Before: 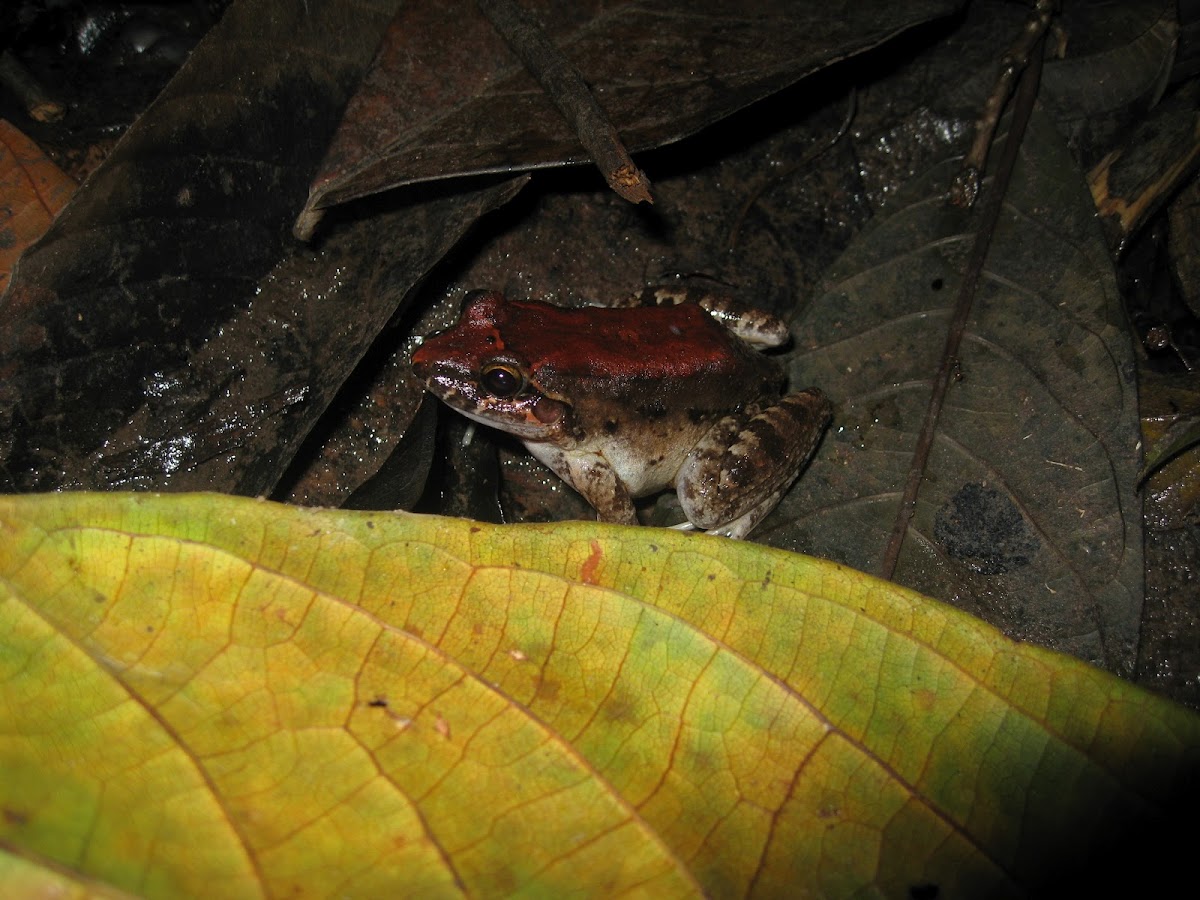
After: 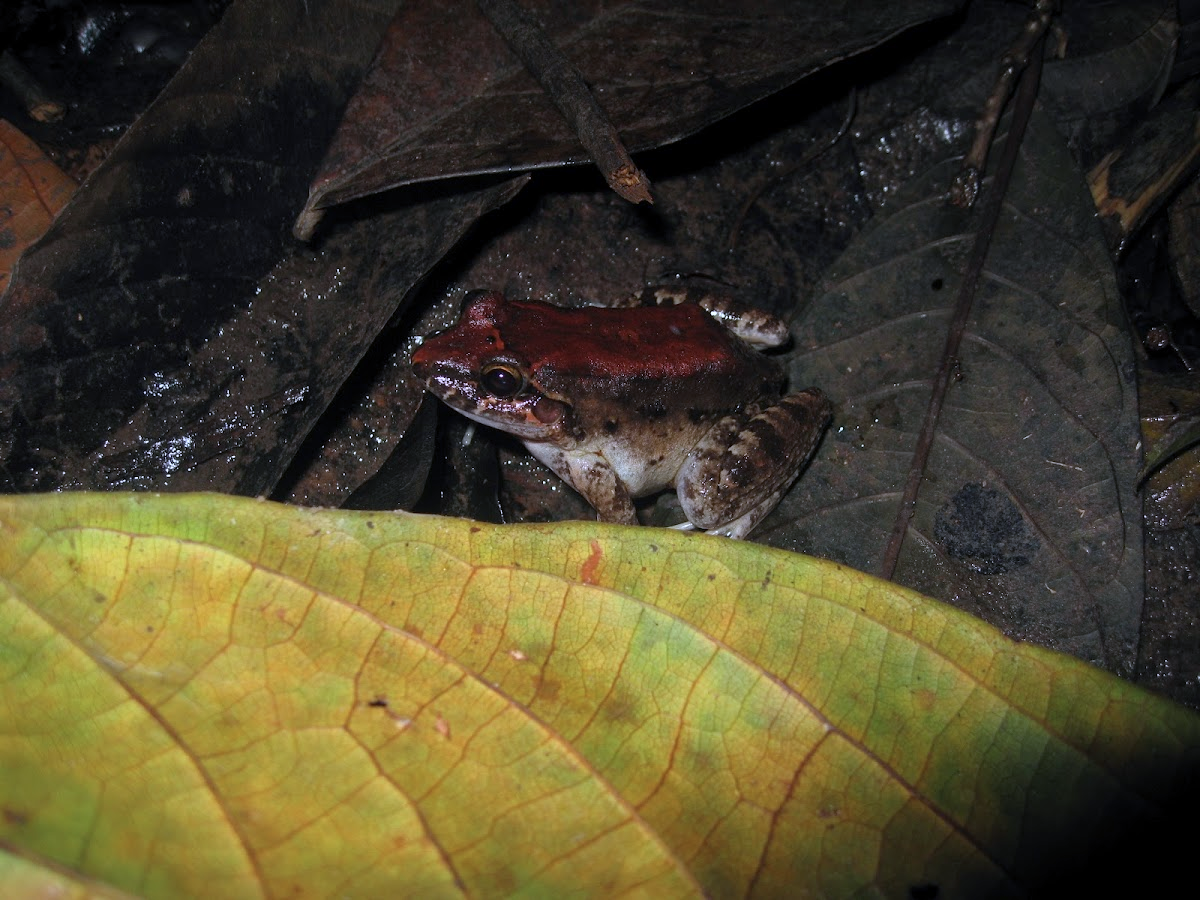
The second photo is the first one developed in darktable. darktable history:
color calibration: illuminant as shot in camera, x 0.377, y 0.393, temperature 4207.82 K, saturation algorithm version 1 (2020)
